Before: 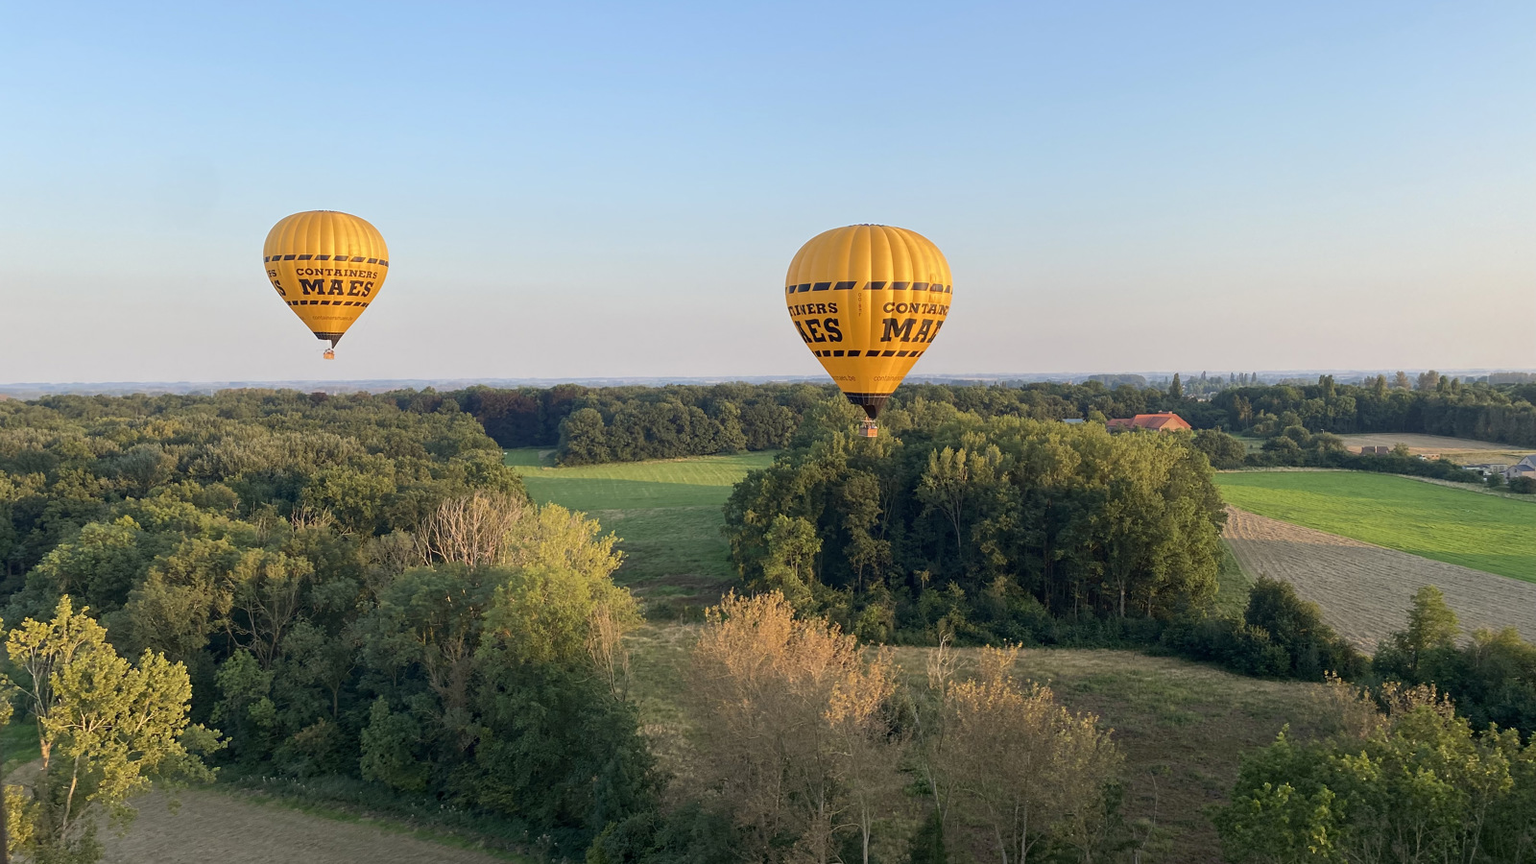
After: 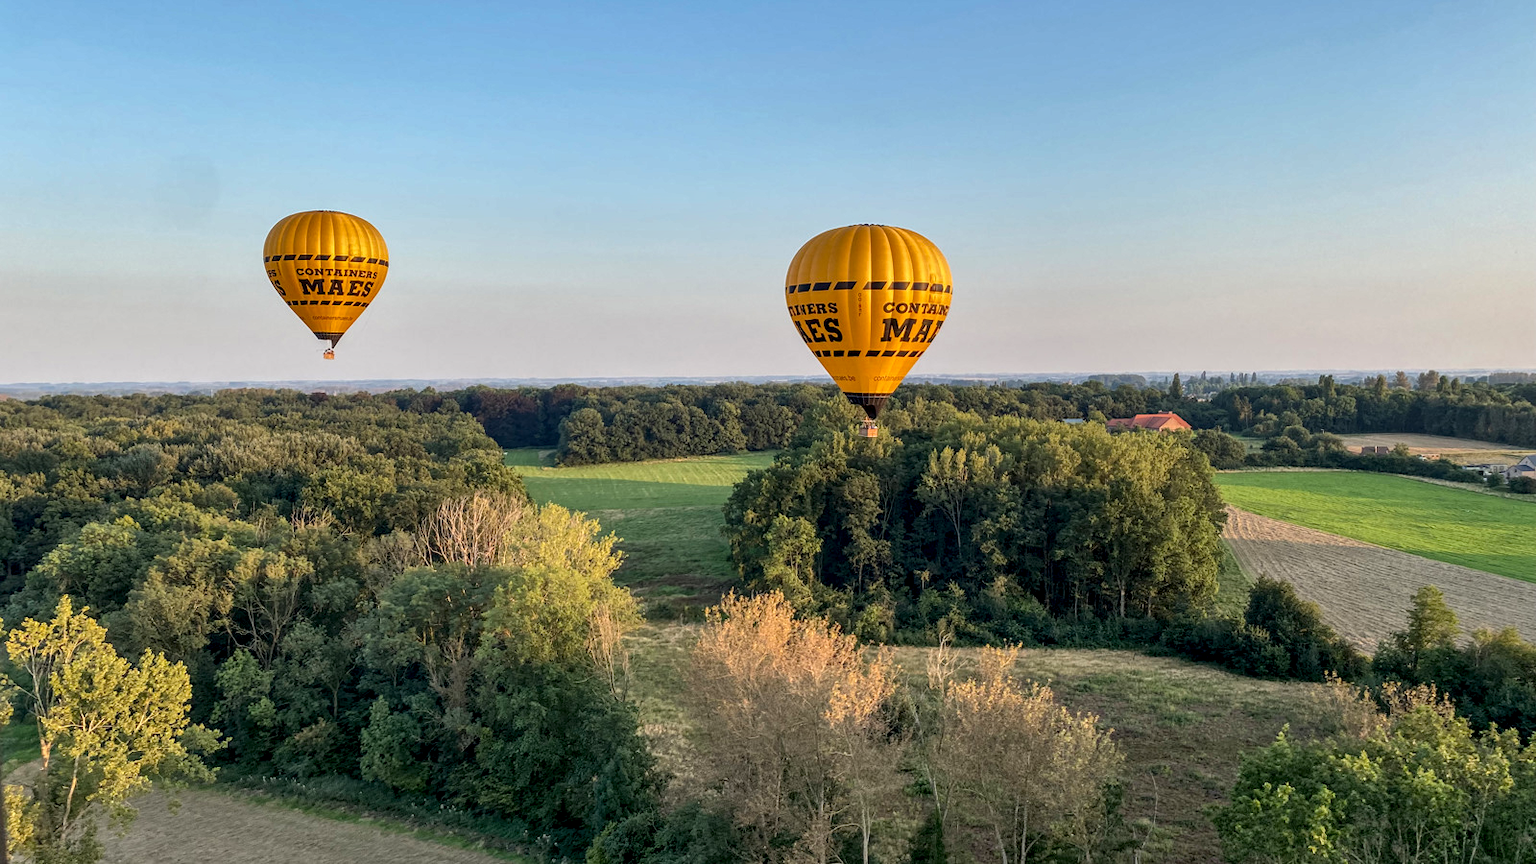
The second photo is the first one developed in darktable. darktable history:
shadows and highlights: soften with gaussian
local contrast: highlights 25%, detail 150%
